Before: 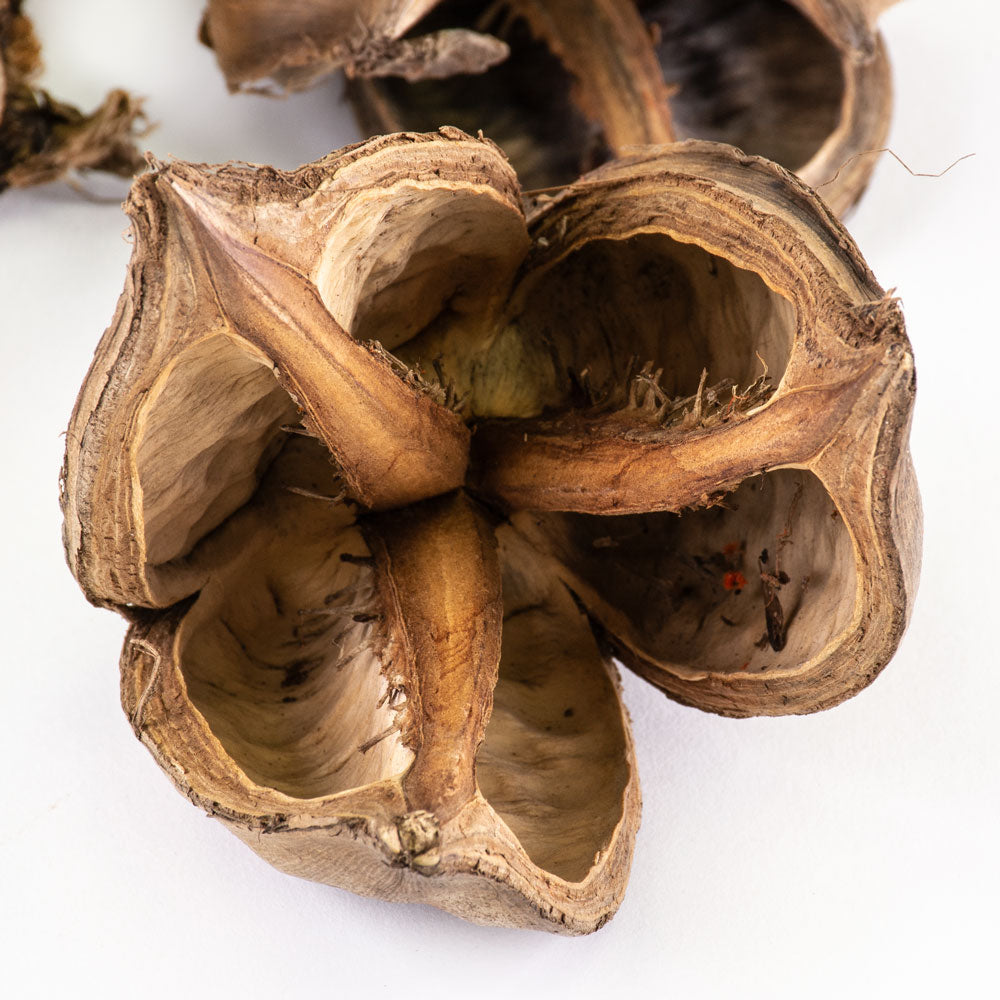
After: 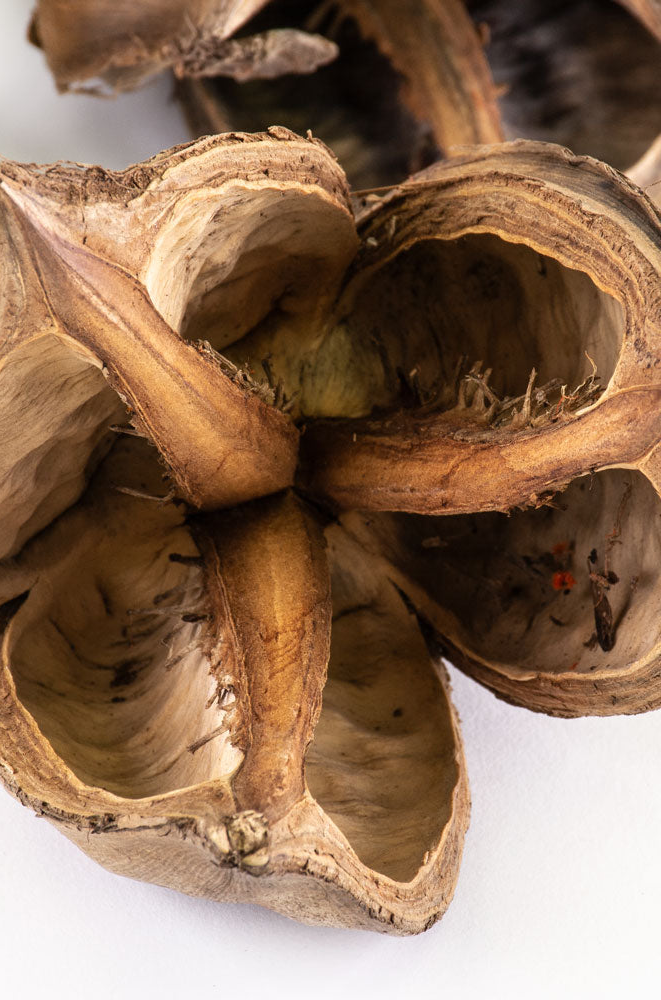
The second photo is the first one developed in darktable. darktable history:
crop: left 17.18%, right 16.652%
